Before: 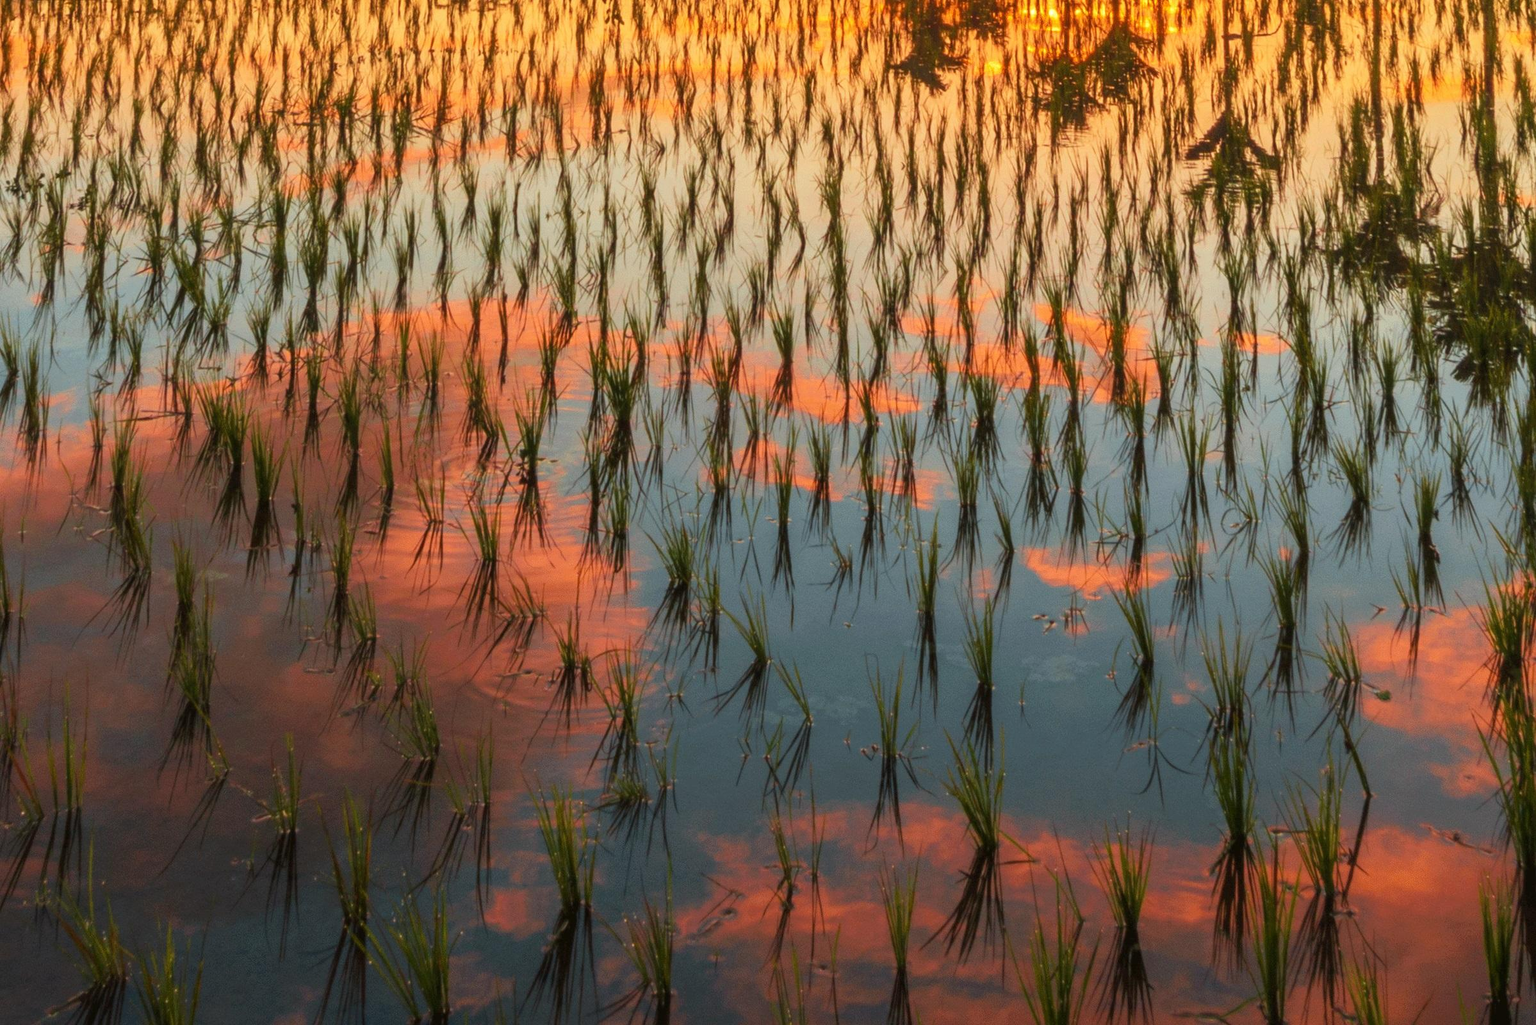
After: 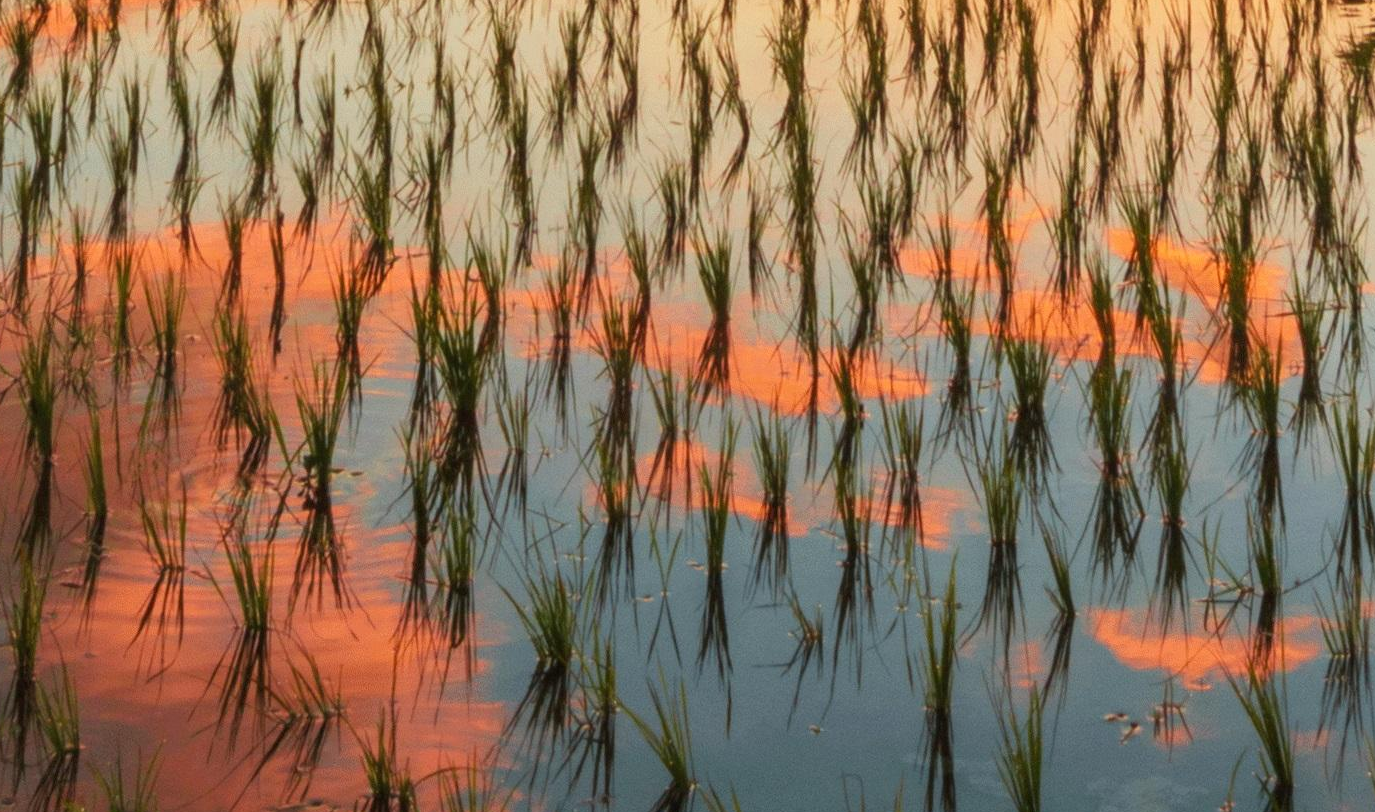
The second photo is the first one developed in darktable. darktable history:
crop: left 21.195%, top 15.426%, right 21.447%, bottom 33.818%
